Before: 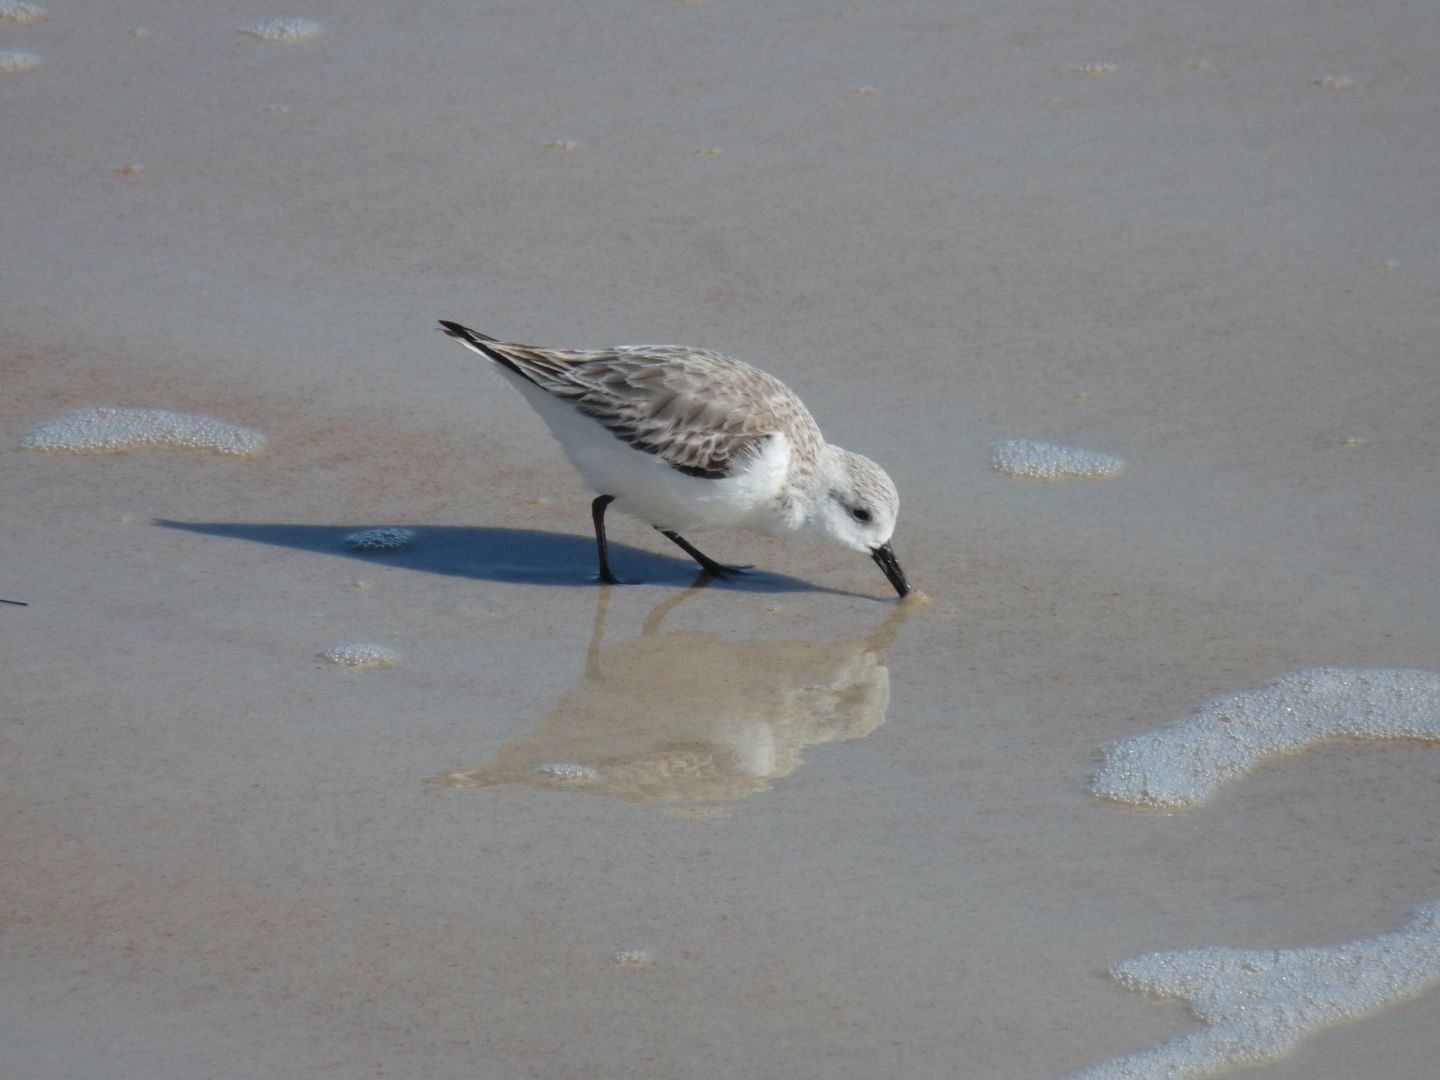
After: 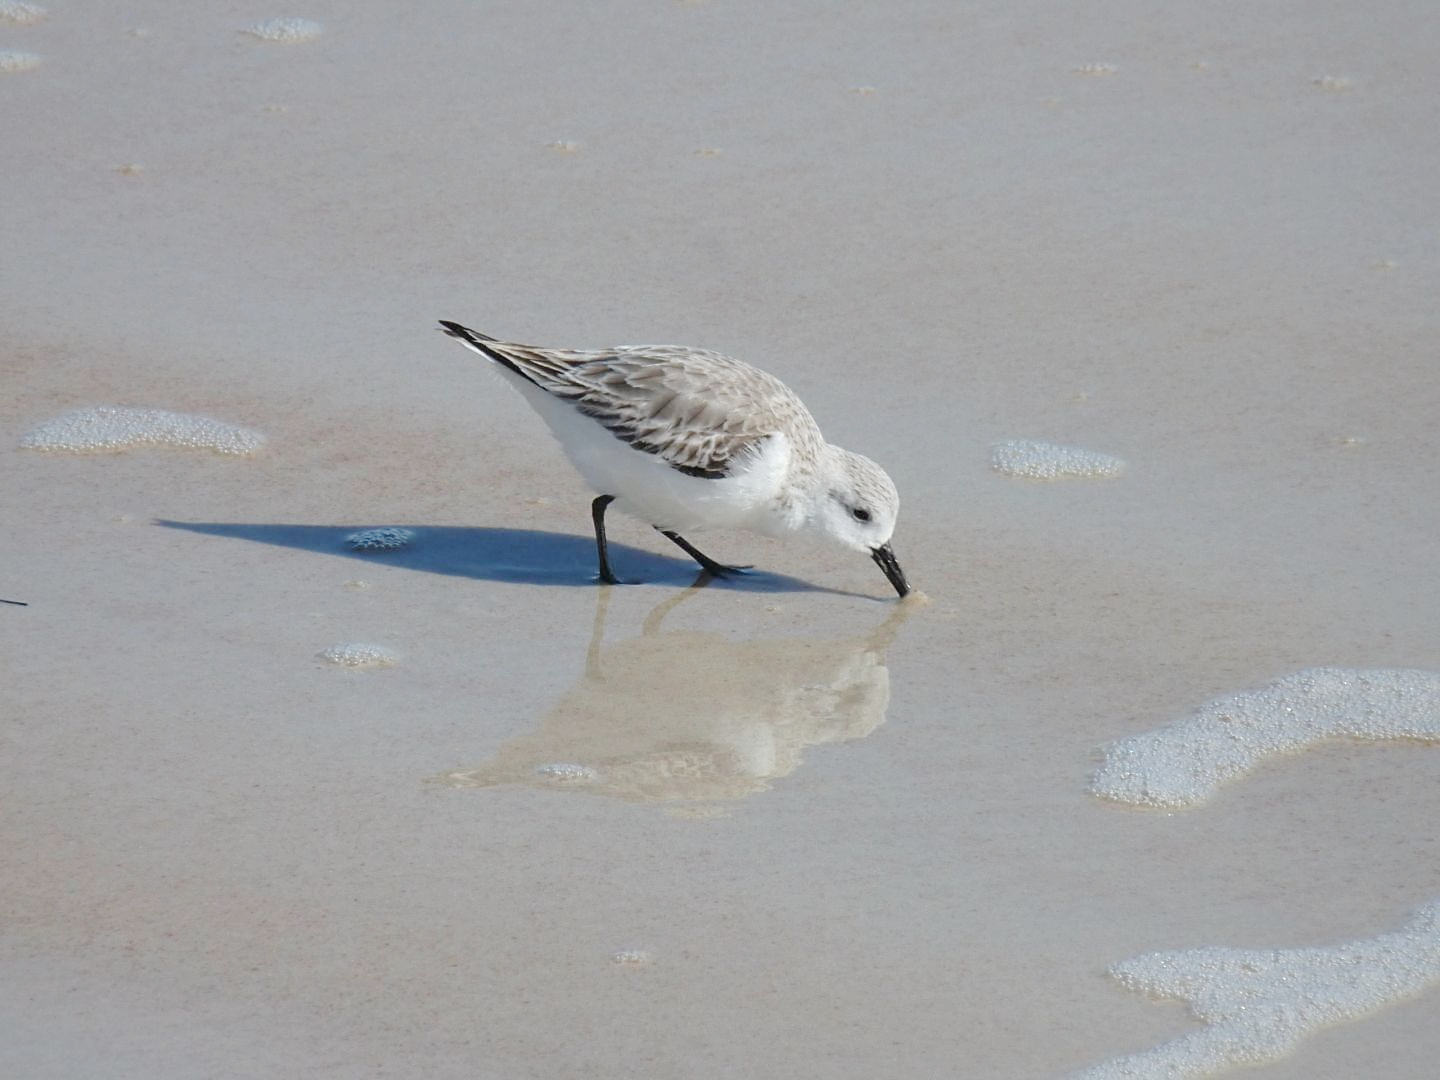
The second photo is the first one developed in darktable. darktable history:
base curve: curves: ch0 [(0, 0) (0.158, 0.273) (0.879, 0.895) (1, 1)], preserve colors none
sharpen: amount 0.478
